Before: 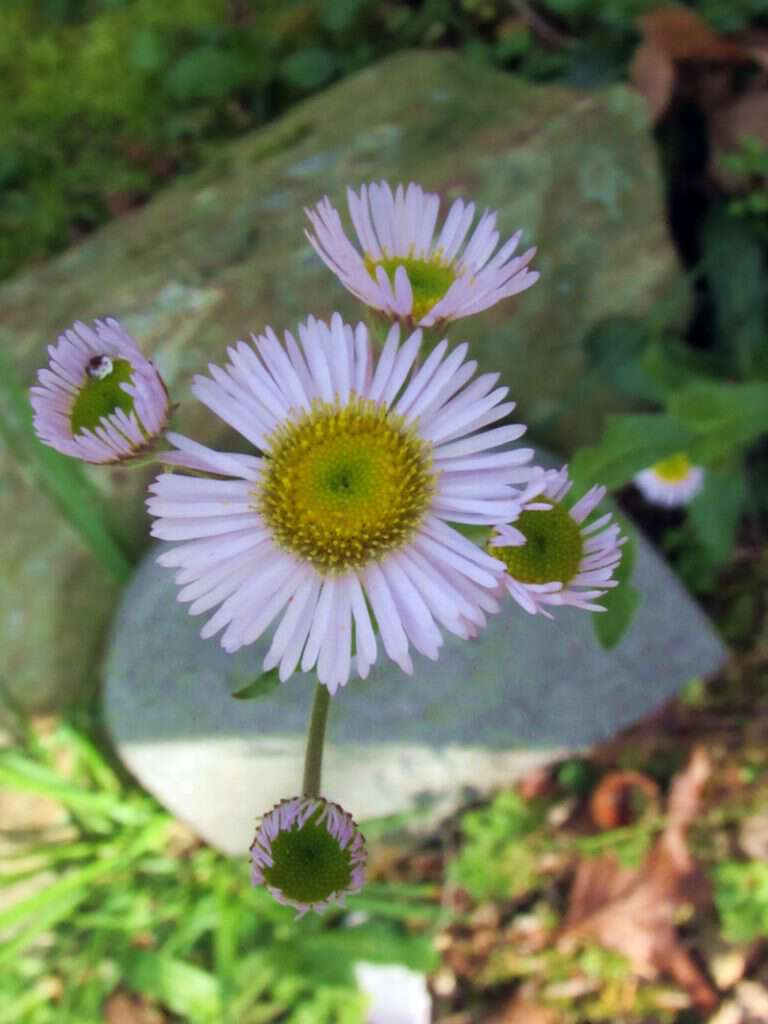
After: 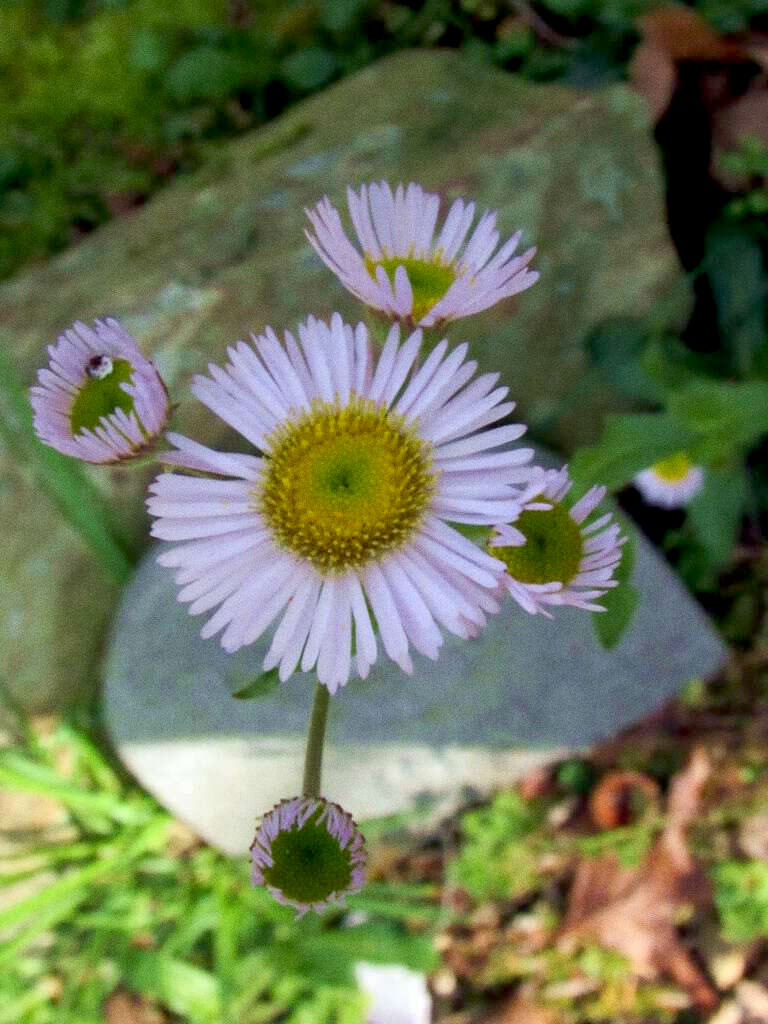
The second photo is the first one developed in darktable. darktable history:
exposure: black level correction 0.011, compensate highlight preservation false
grain: strength 26%
